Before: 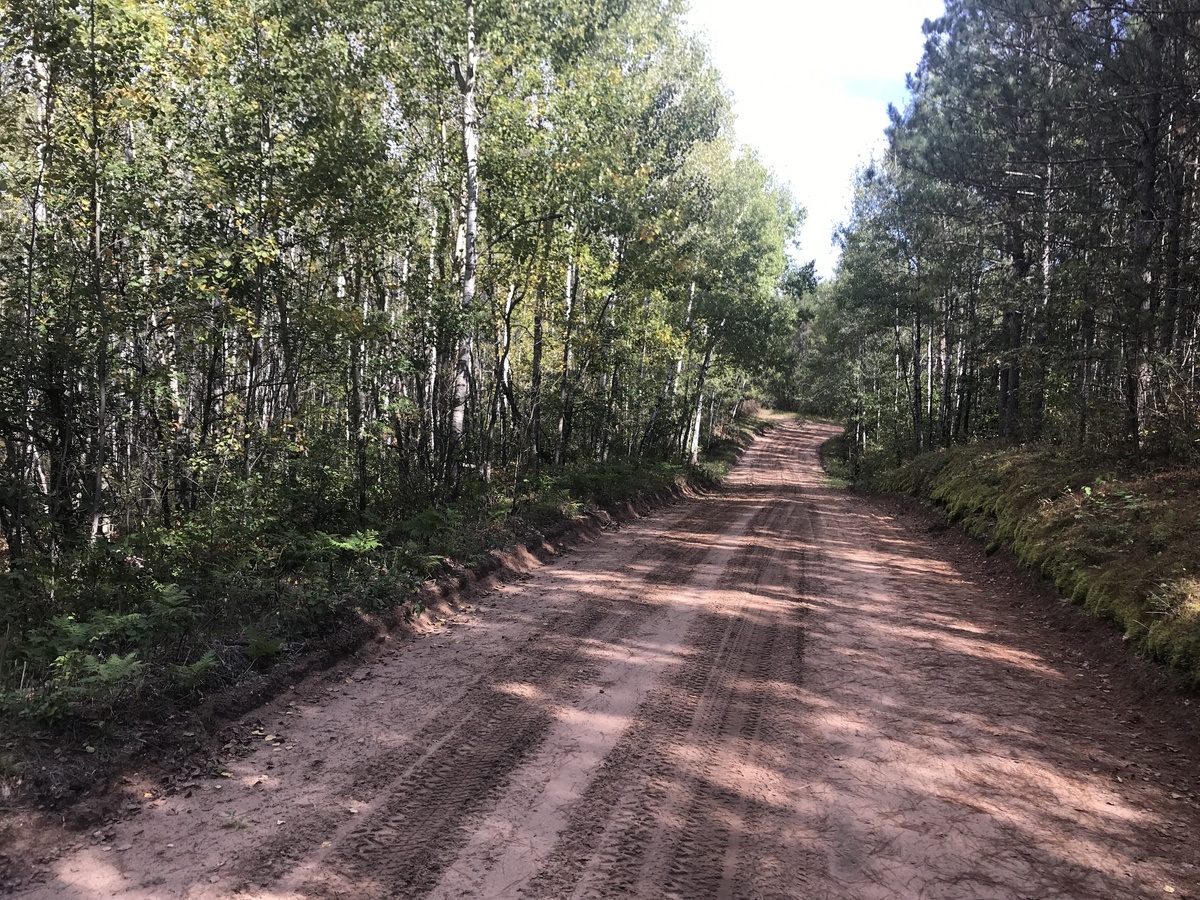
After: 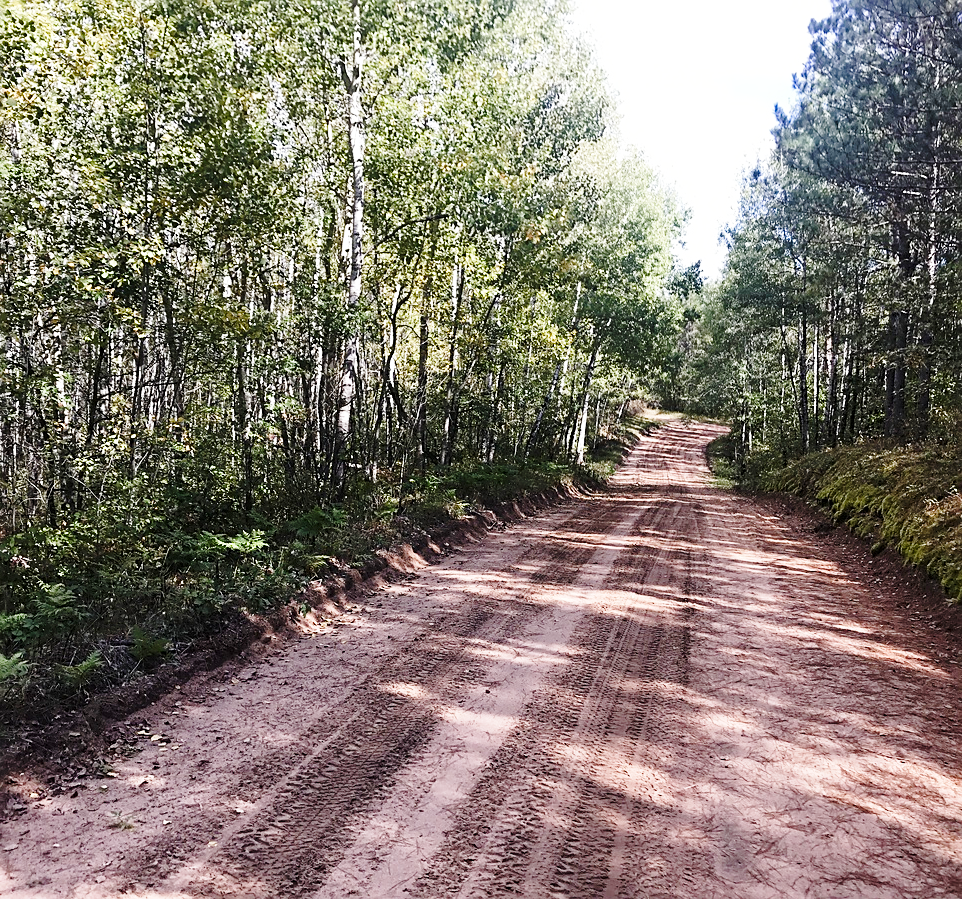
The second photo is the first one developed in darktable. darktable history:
sharpen: on, module defaults
color balance rgb: perceptual saturation grading › global saturation 20%, perceptual saturation grading › highlights -49.936%, perceptual saturation grading › shadows 25.628%, global vibrance 14.407%
base curve: curves: ch0 [(0, 0) (0.028, 0.03) (0.121, 0.232) (0.46, 0.748) (0.859, 0.968) (1, 1)], preserve colors none
crop and rotate: left 9.566%, right 10.233%
